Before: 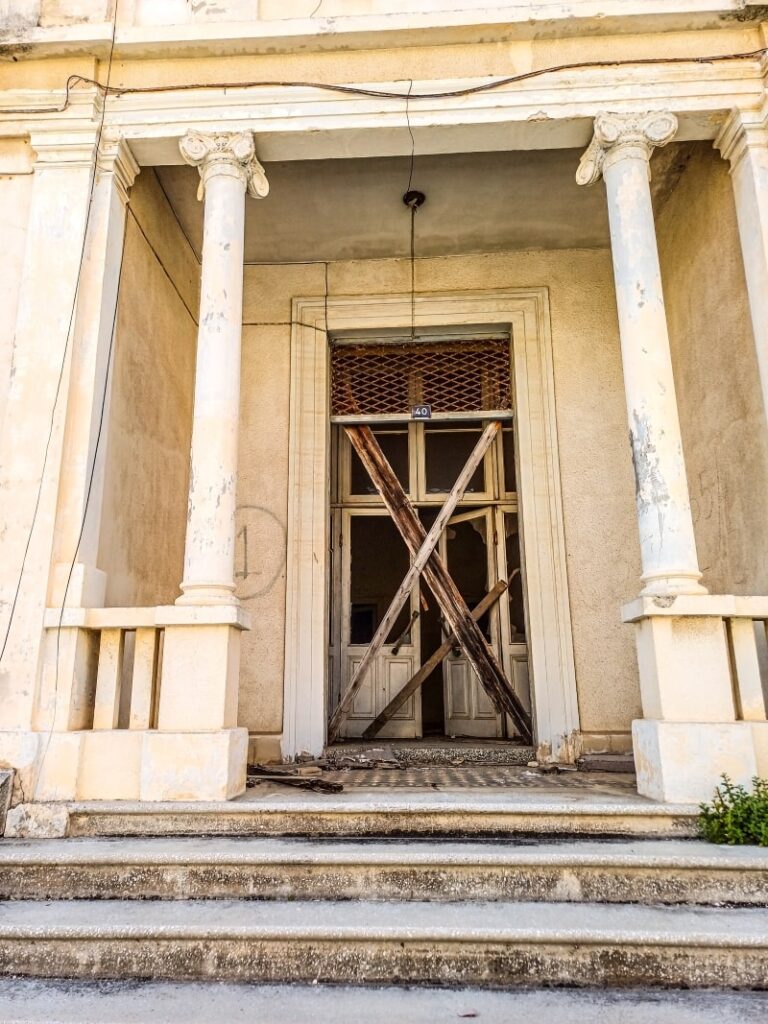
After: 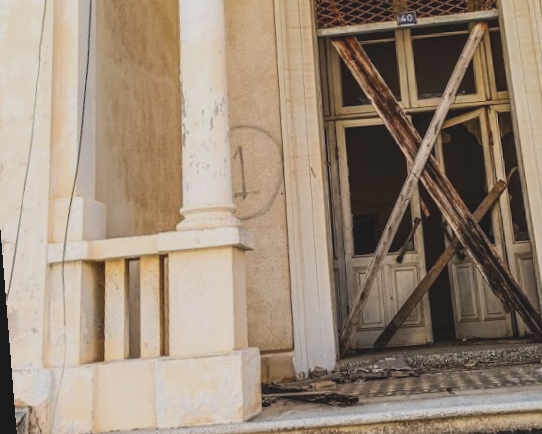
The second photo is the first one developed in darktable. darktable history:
exposure: black level correction -0.015, exposure -0.5 EV, compensate highlight preservation false
crop: top 36.498%, right 27.964%, bottom 14.995%
rotate and perspective: rotation -4.57°, crop left 0.054, crop right 0.944, crop top 0.087, crop bottom 0.914
